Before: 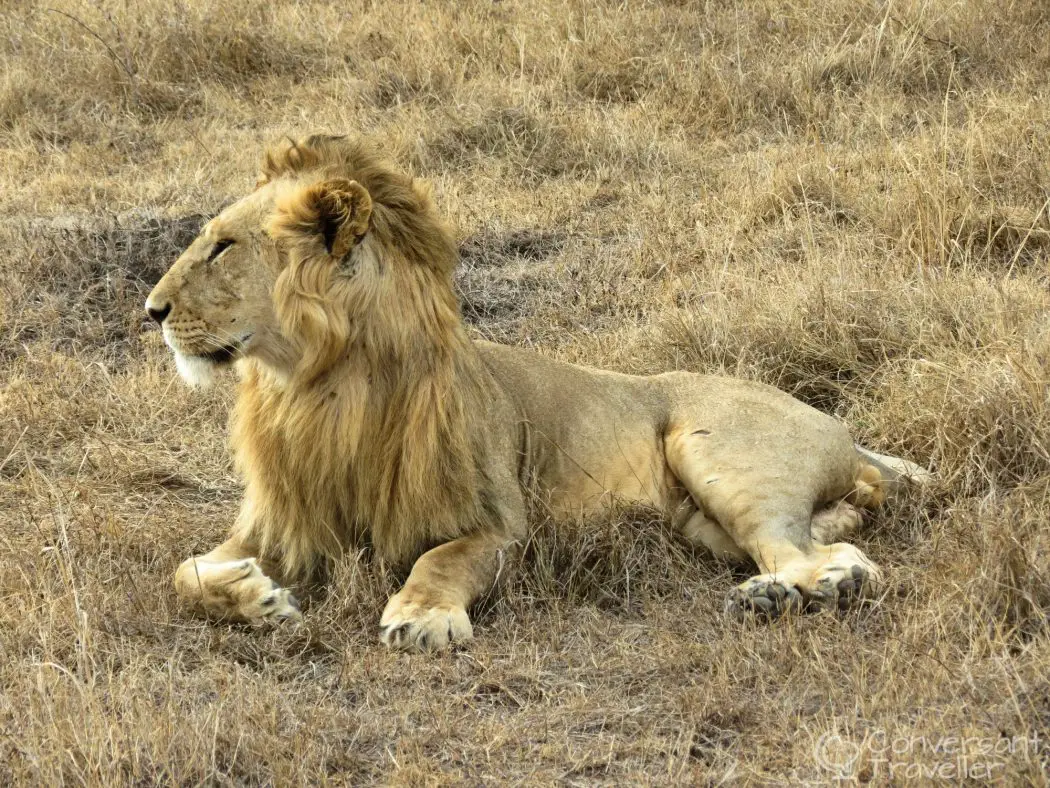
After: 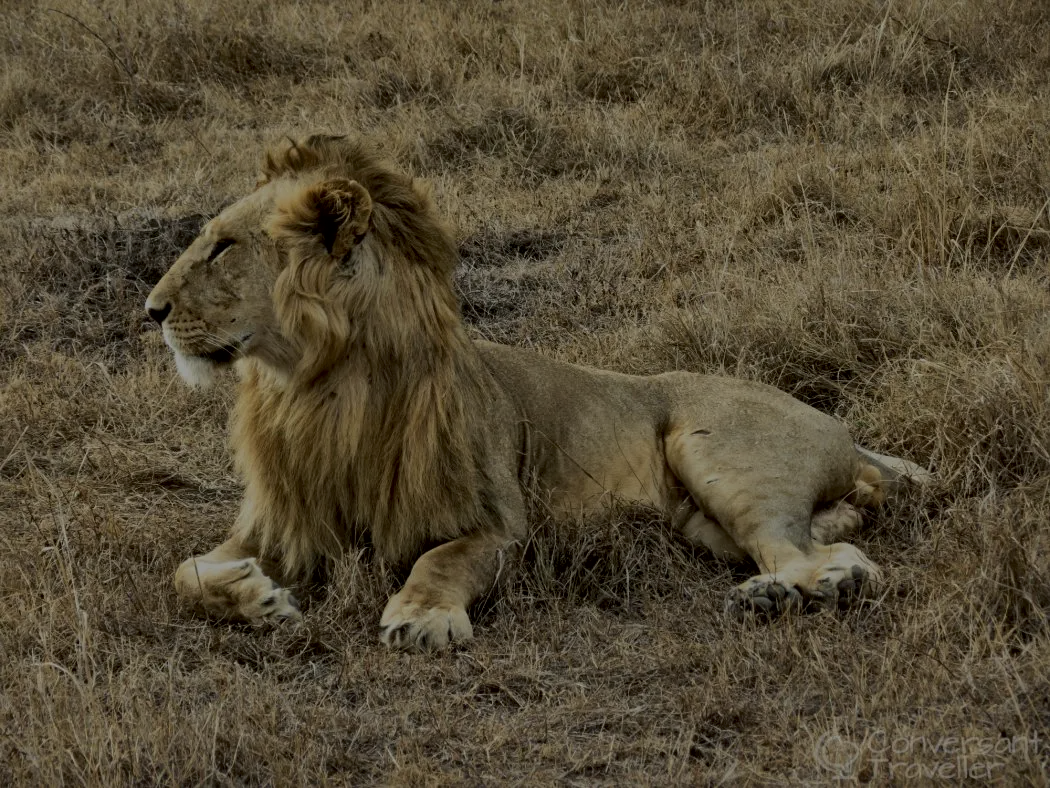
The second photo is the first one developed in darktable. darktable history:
exposure: exposure -1.961 EV, compensate highlight preservation false
local contrast: mode bilateral grid, contrast 21, coarseness 21, detail 150%, midtone range 0.2
